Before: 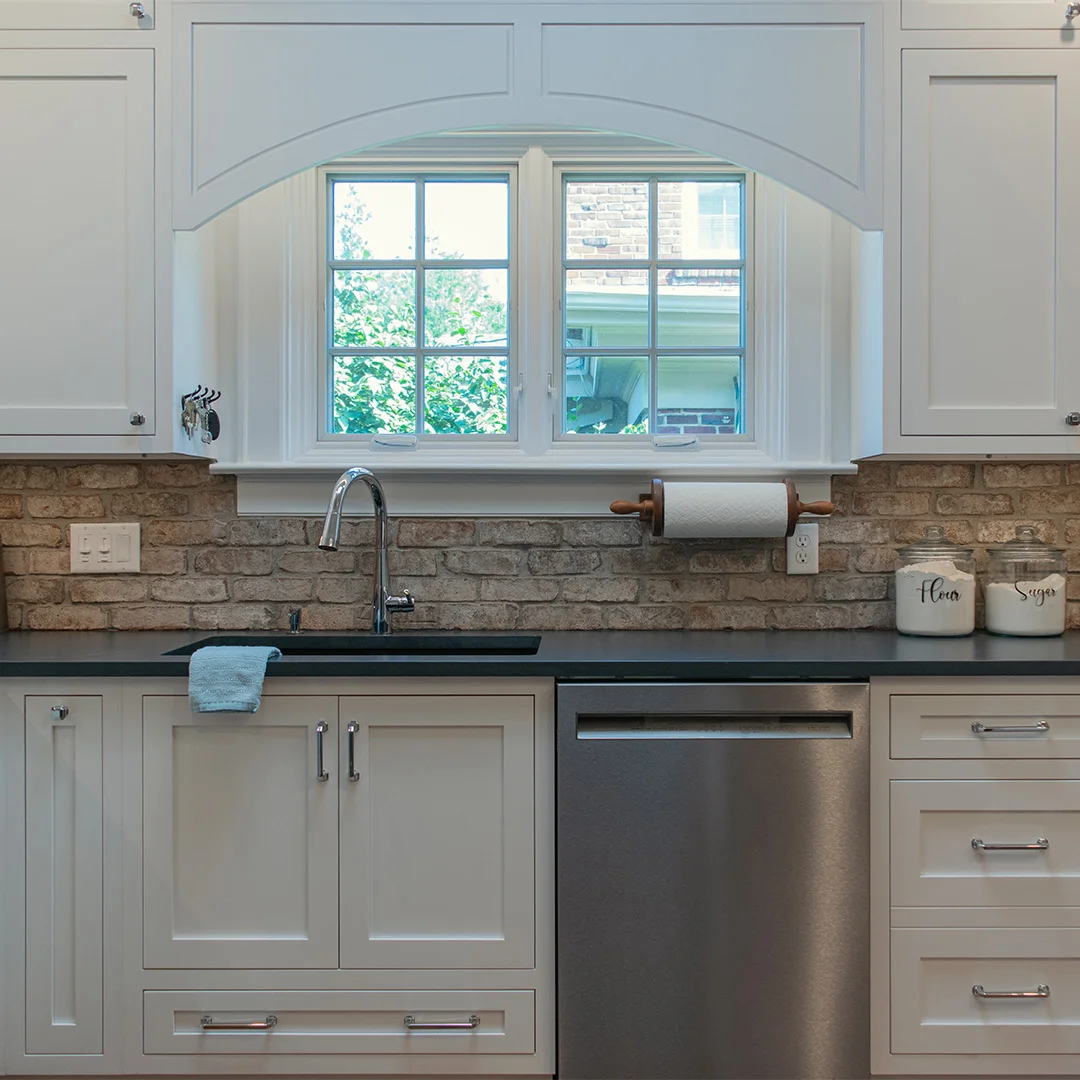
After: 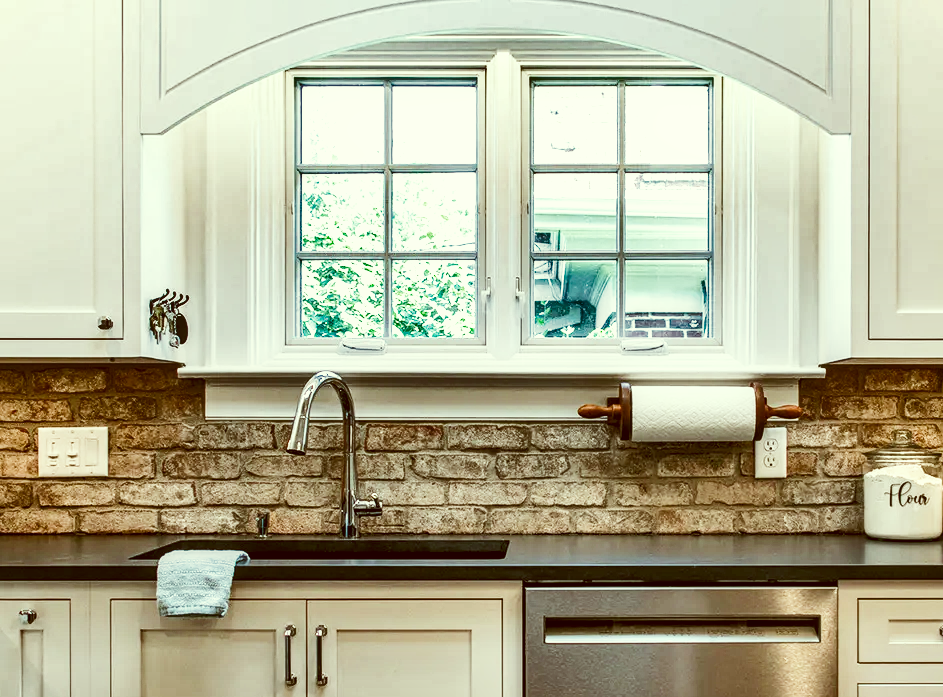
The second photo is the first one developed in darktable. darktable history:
shadows and highlights: shadows 20.91, highlights -82.73, soften with gaussian
crop: left 3.015%, top 8.969%, right 9.647%, bottom 26.457%
exposure: black level correction 0, exposure 1.75 EV, compensate exposure bias true, compensate highlight preservation false
color correction: highlights a* -5.94, highlights b* 9.48, shadows a* 10.12, shadows b* 23.94
local contrast: on, module defaults
filmic rgb: black relative exposure -5 EV, white relative exposure 3.5 EV, hardness 3.19, contrast 1.5, highlights saturation mix -50%
